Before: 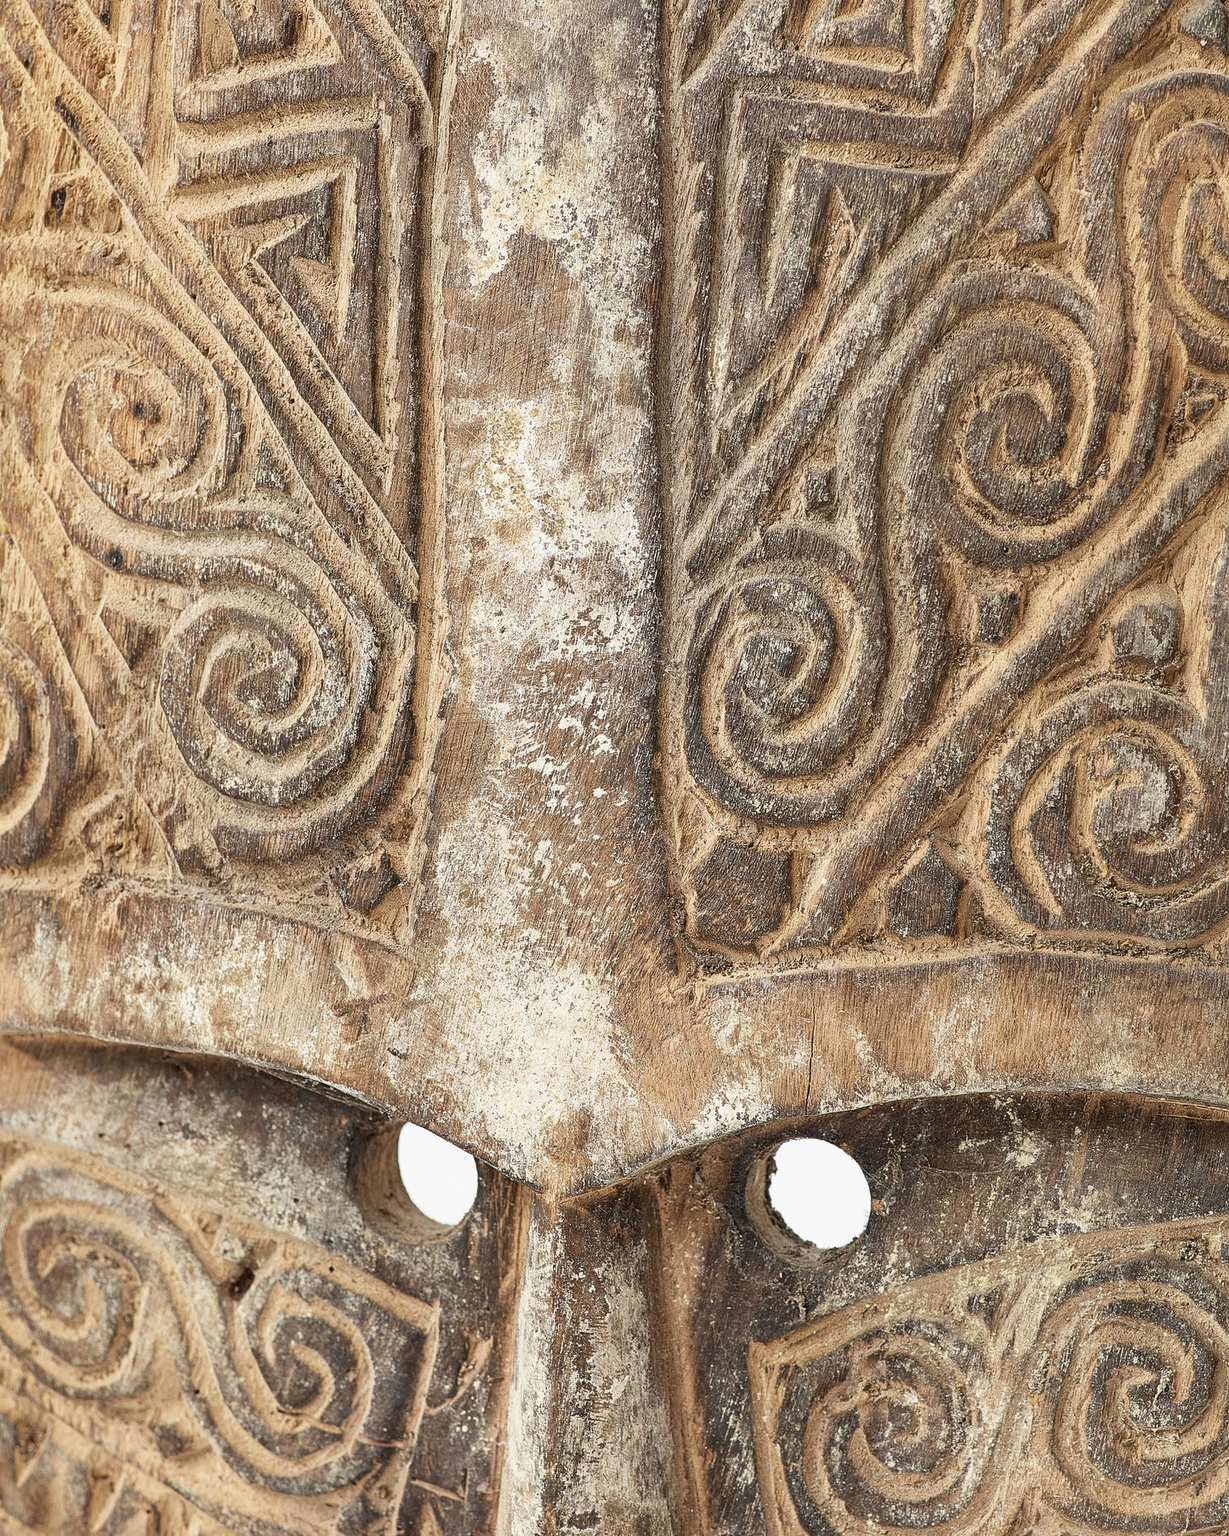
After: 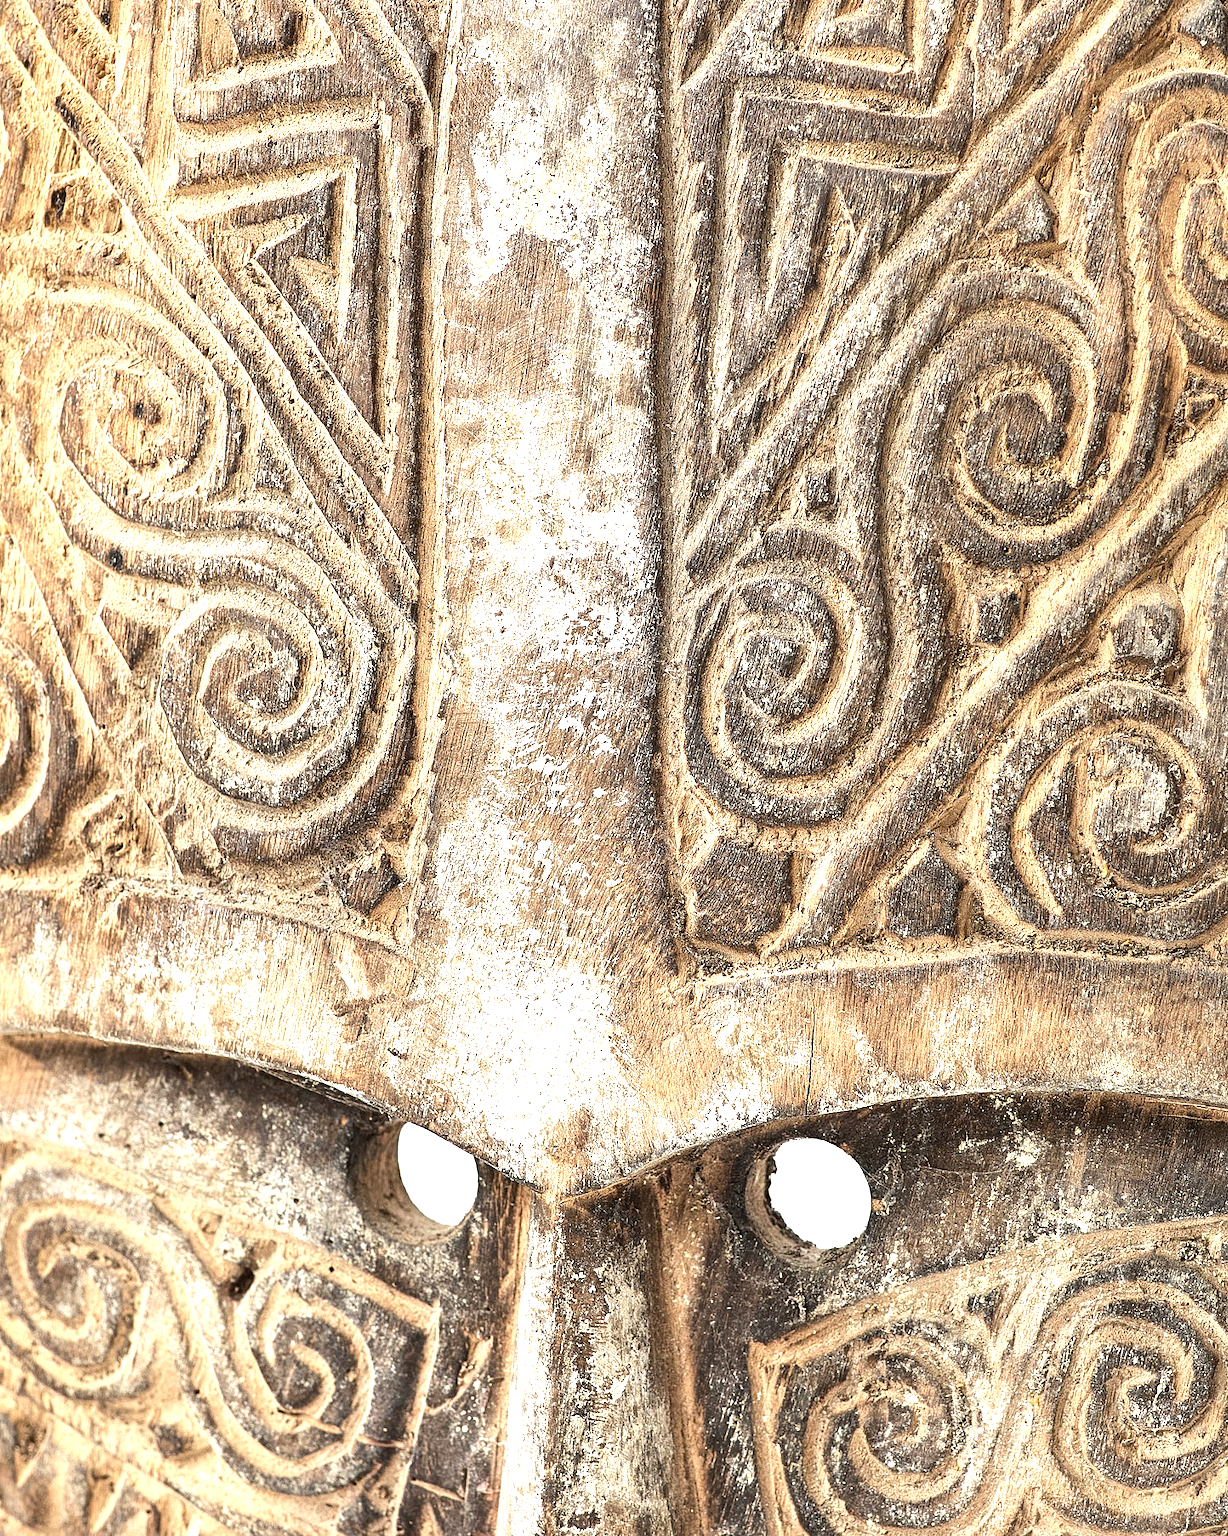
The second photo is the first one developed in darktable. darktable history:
tone equalizer: -8 EV -0.787 EV, -7 EV -0.732 EV, -6 EV -0.574 EV, -5 EV -0.37 EV, -3 EV 0.386 EV, -2 EV 0.6 EV, -1 EV 0.699 EV, +0 EV 0.748 EV, edges refinement/feathering 500, mask exposure compensation -1.57 EV, preserve details no
exposure: exposure 0.365 EV, compensate highlight preservation false
